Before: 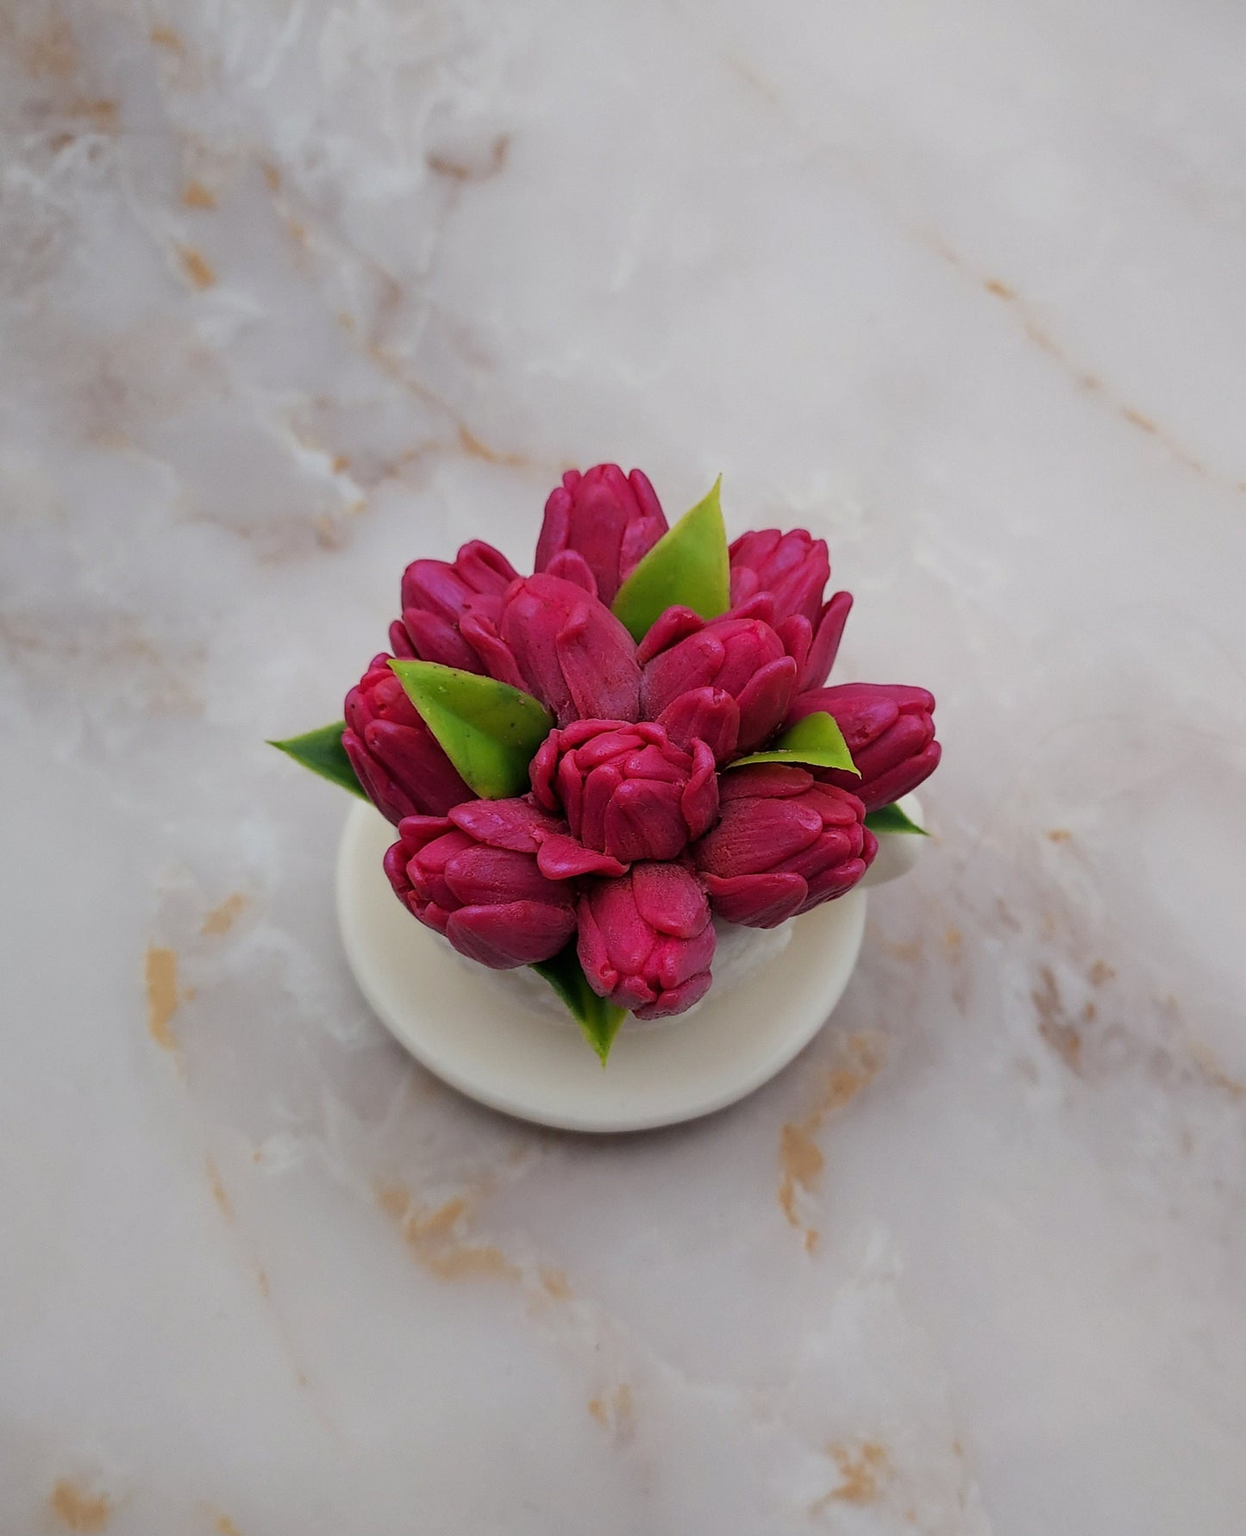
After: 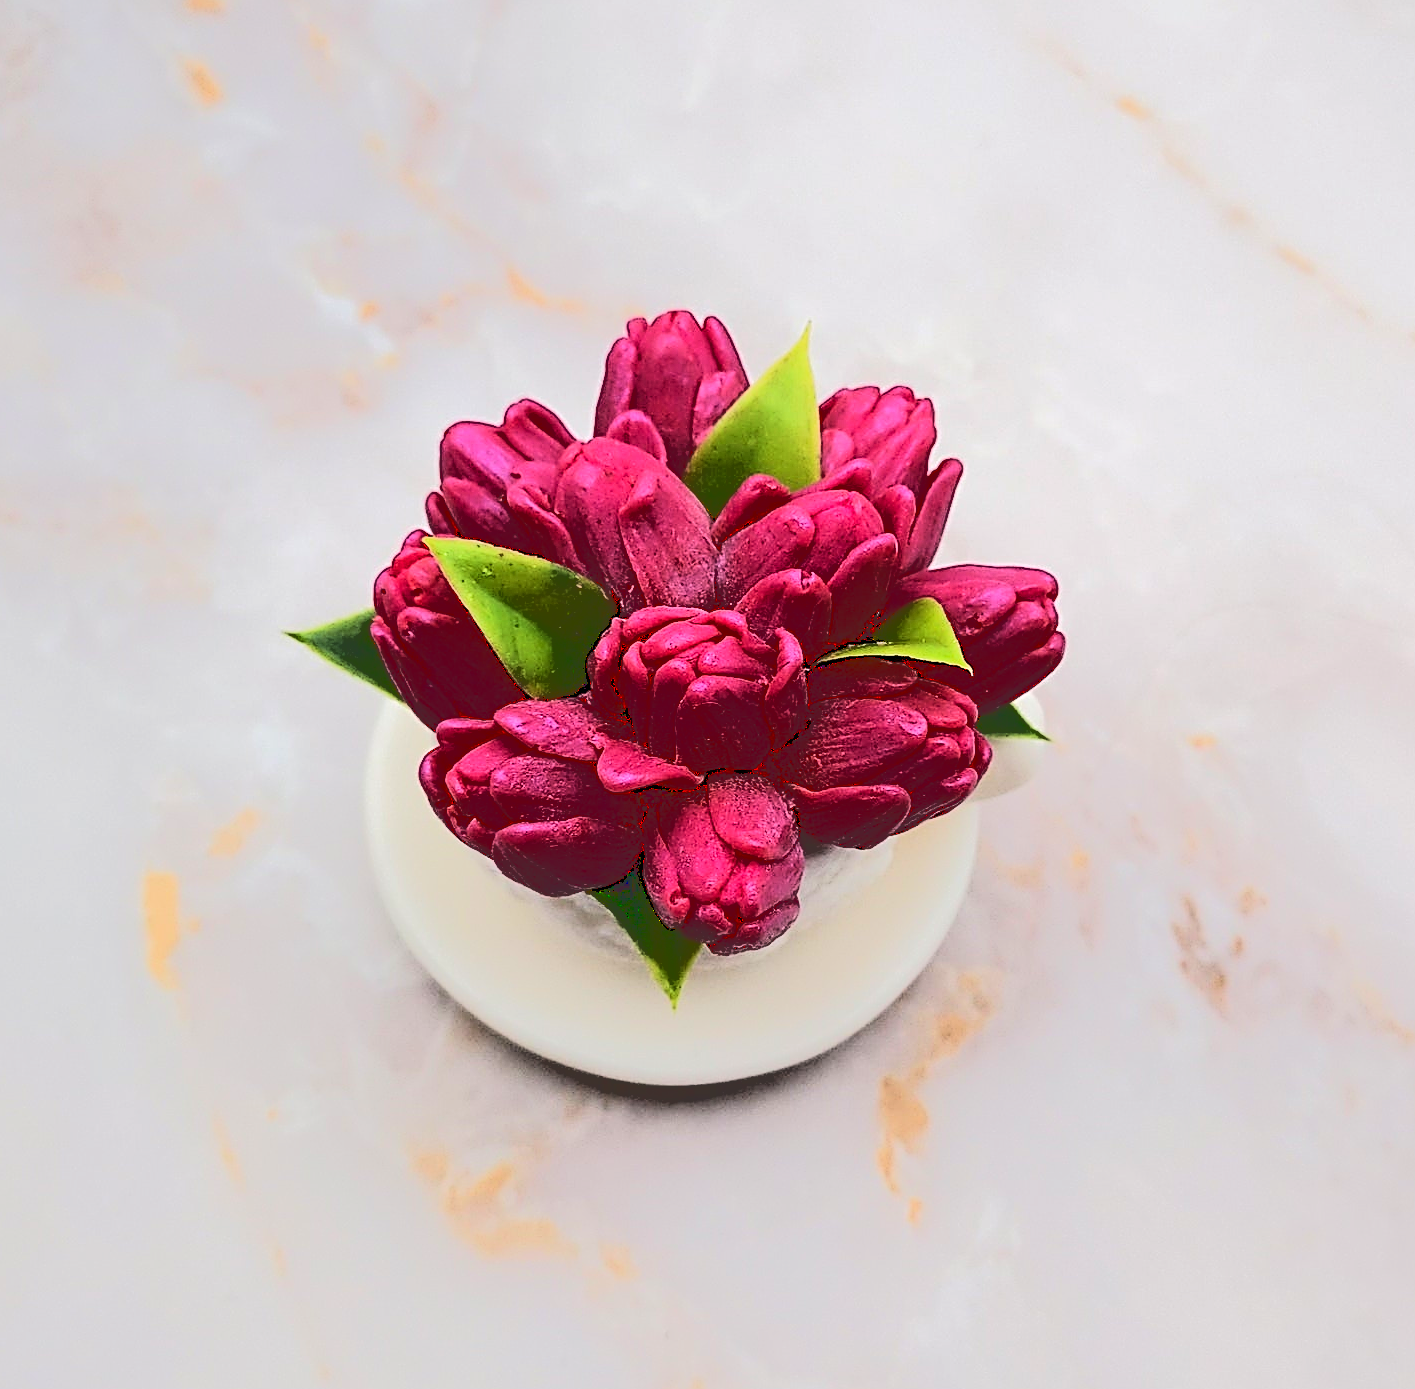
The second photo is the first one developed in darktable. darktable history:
crop and rotate: left 1.814%, top 12.818%, right 0.25%, bottom 9.225%
sharpen: radius 2.817, amount 0.715
base curve: curves: ch0 [(0.065, 0.026) (0.236, 0.358) (0.53, 0.546) (0.777, 0.841) (0.924, 0.992)], preserve colors average RGB
contrast brightness saturation: contrast 0.2, brightness 0.15, saturation 0.14
exposure: exposure 0.2 EV, compensate highlight preservation false
